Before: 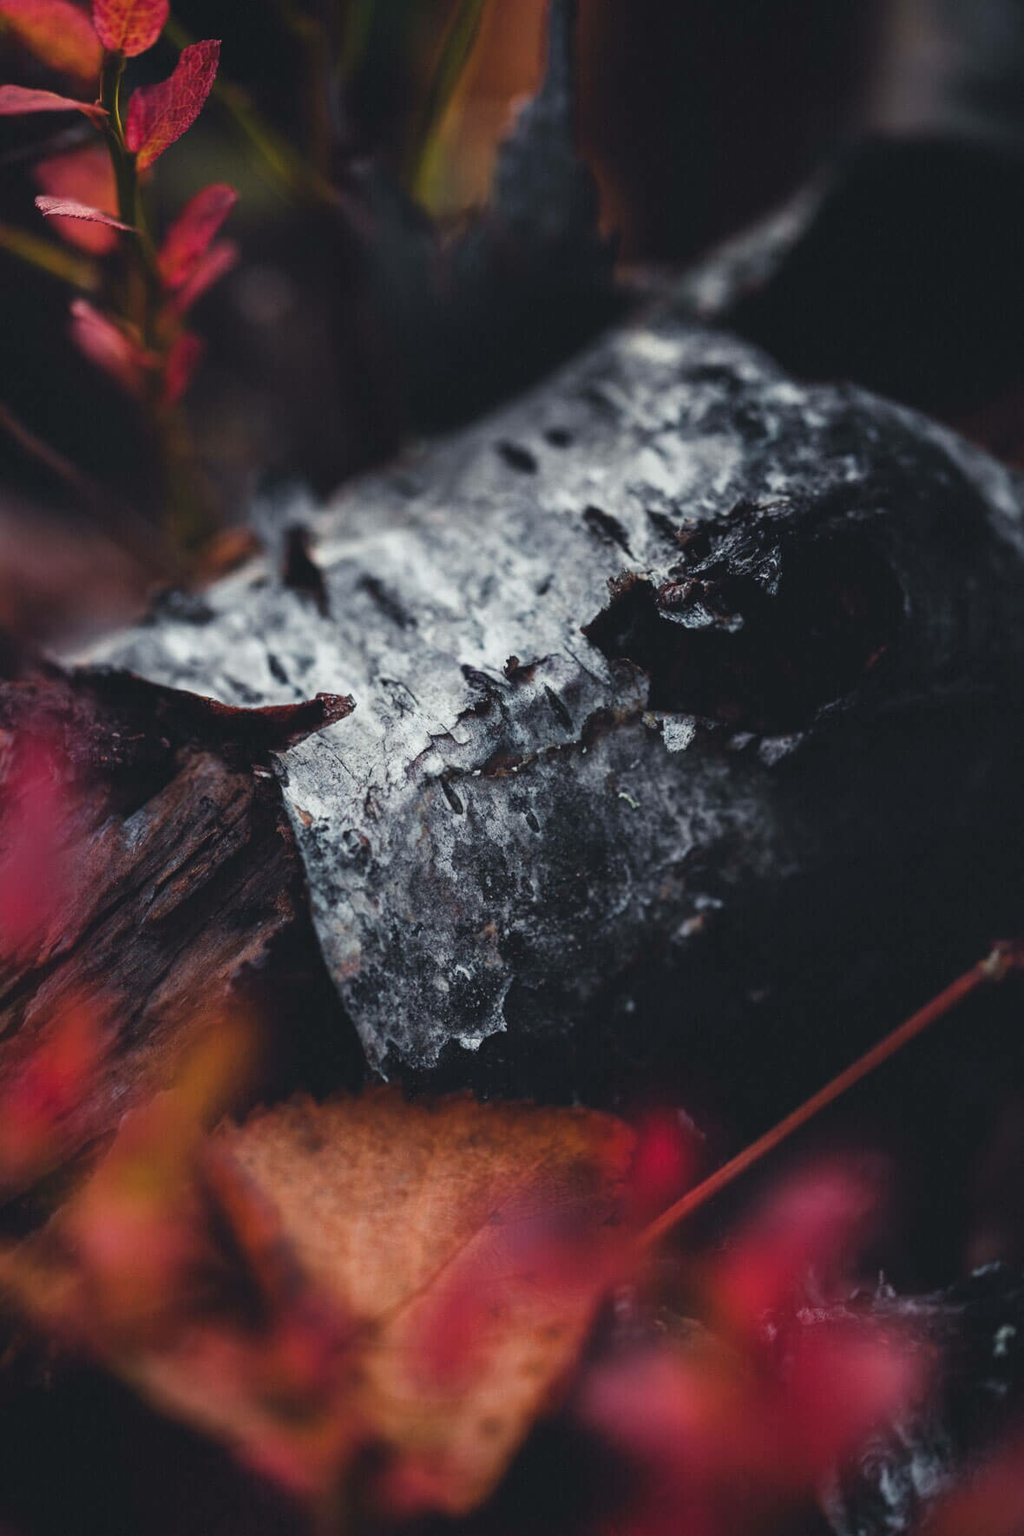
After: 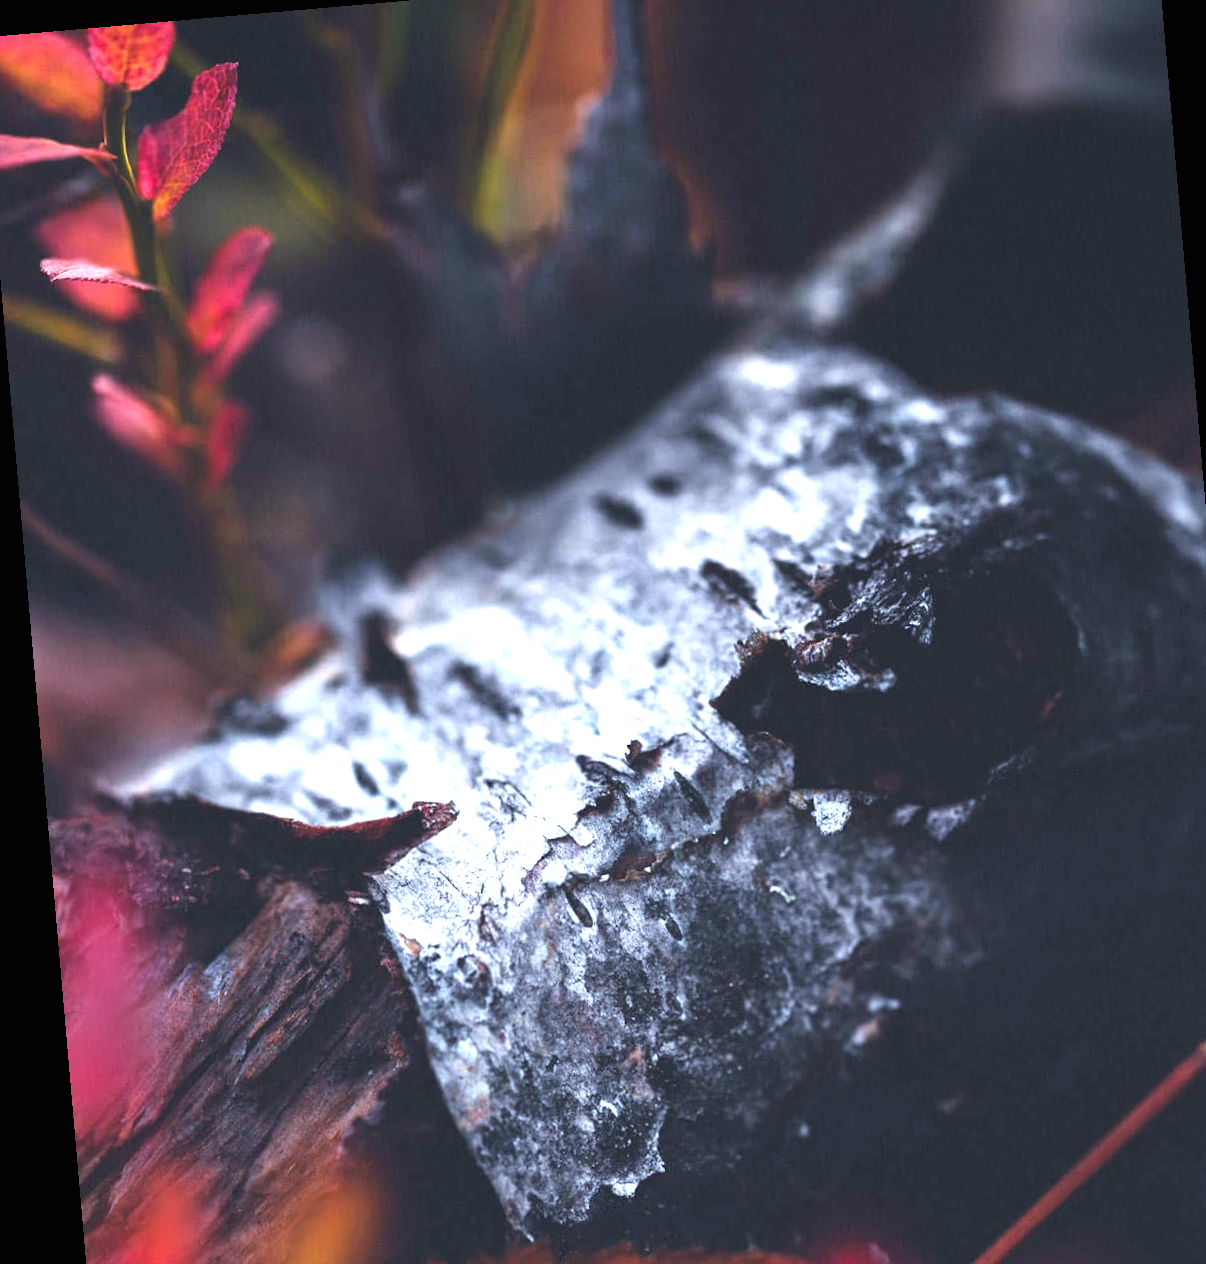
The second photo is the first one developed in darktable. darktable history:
exposure: black level correction 0, exposure 1.3 EV, compensate exposure bias true, compensate highlight preservation false
crop: left 1.509%, top 3.452%, right 7.696%, bottom 28.452%
white balance: red 0.967, blue 1.119, emerald 0.756
rotate and perspective: rotation -4.98°, automatic cropping off
